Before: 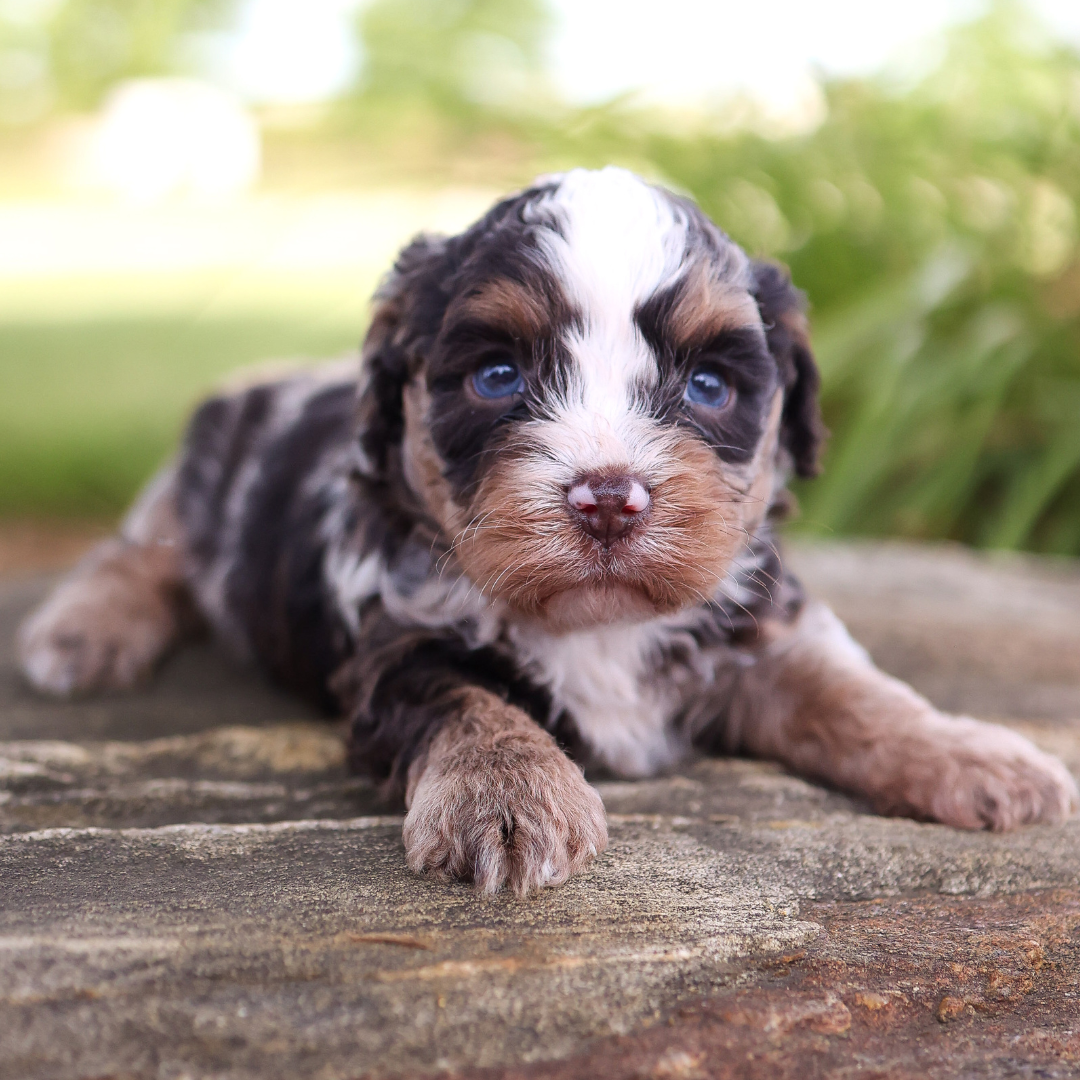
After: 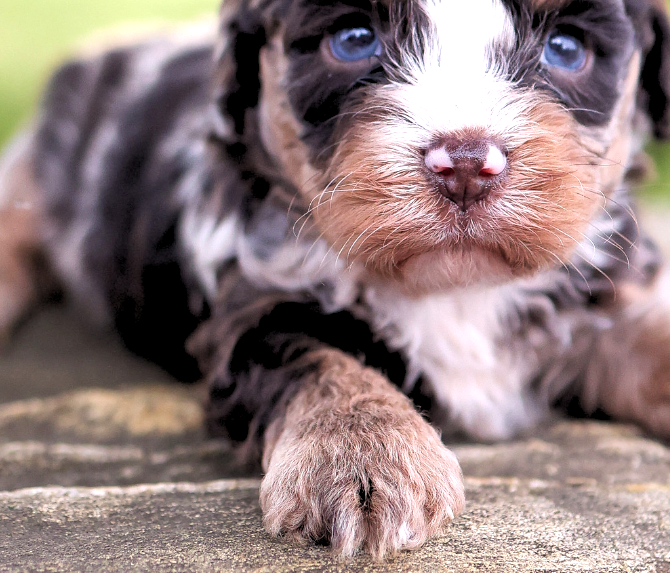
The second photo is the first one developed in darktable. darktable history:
rgb levels: levels [[0.013, 0.434, 0.89], [0, 0.5, 1], [0, 0.5, 1]]
crop: left 13.312%, top 31.28%, right 24.627%, bottom 15.582%
exposure: black level correction 0, exposure 0.5 EV, compensate highlight preservation false
